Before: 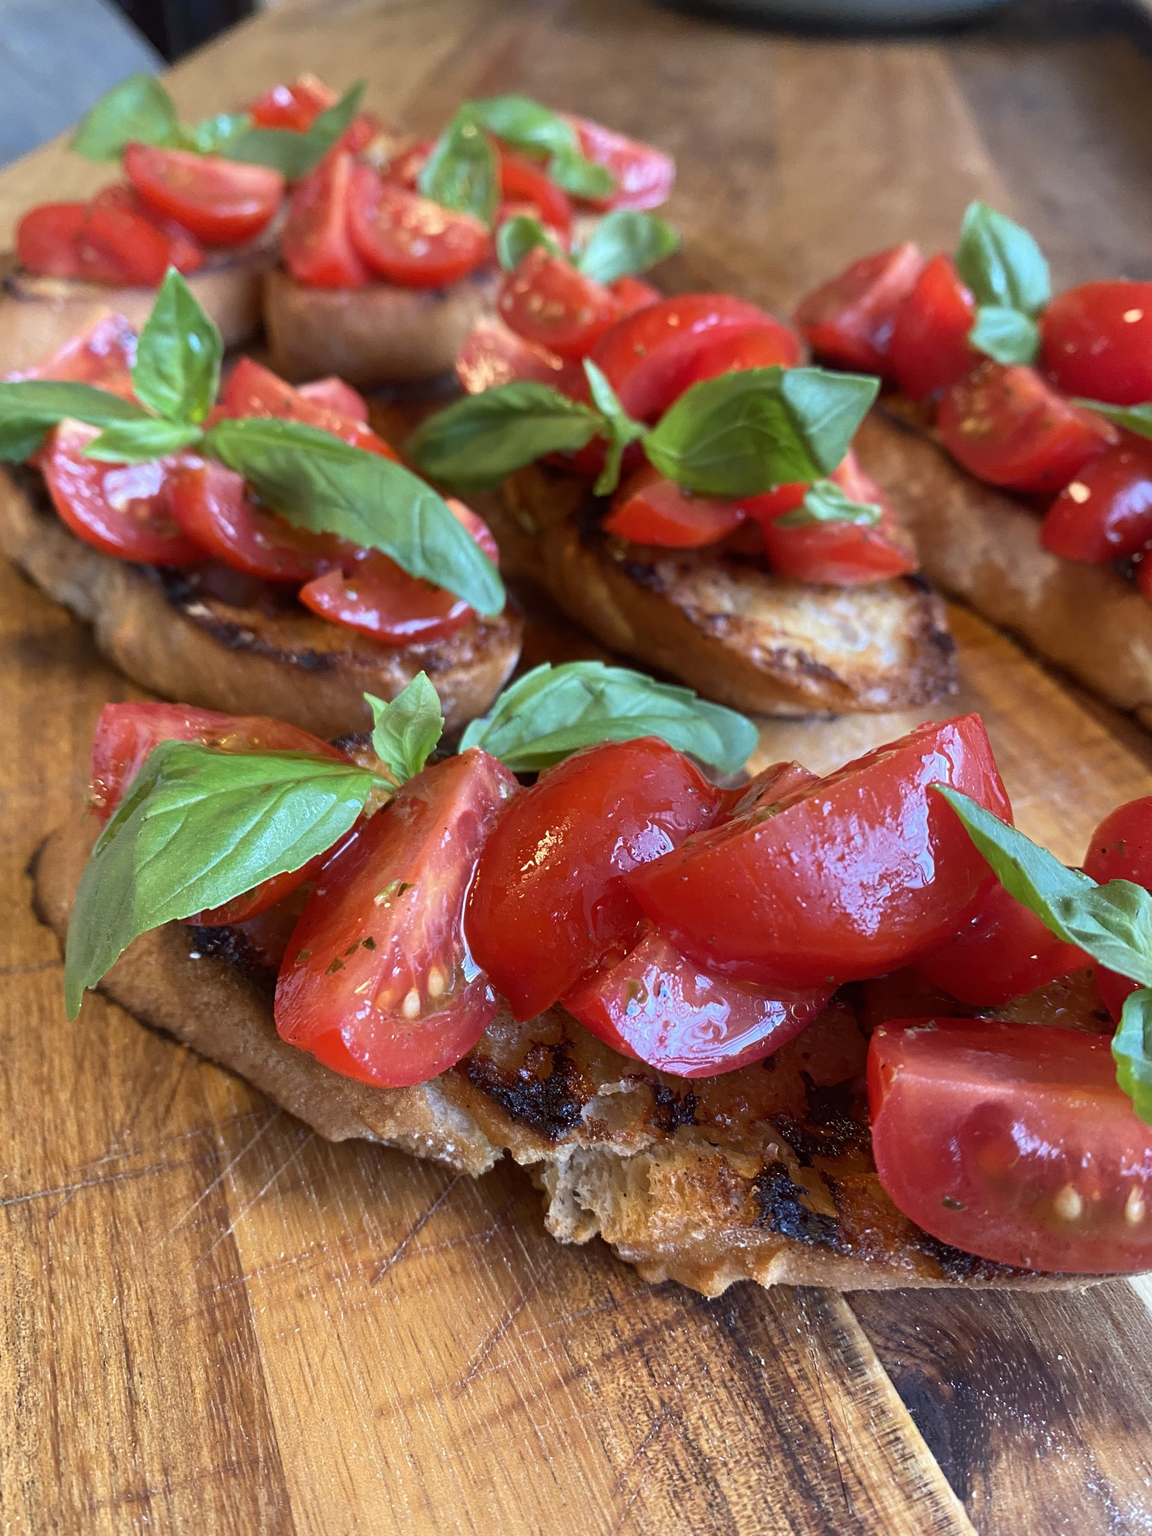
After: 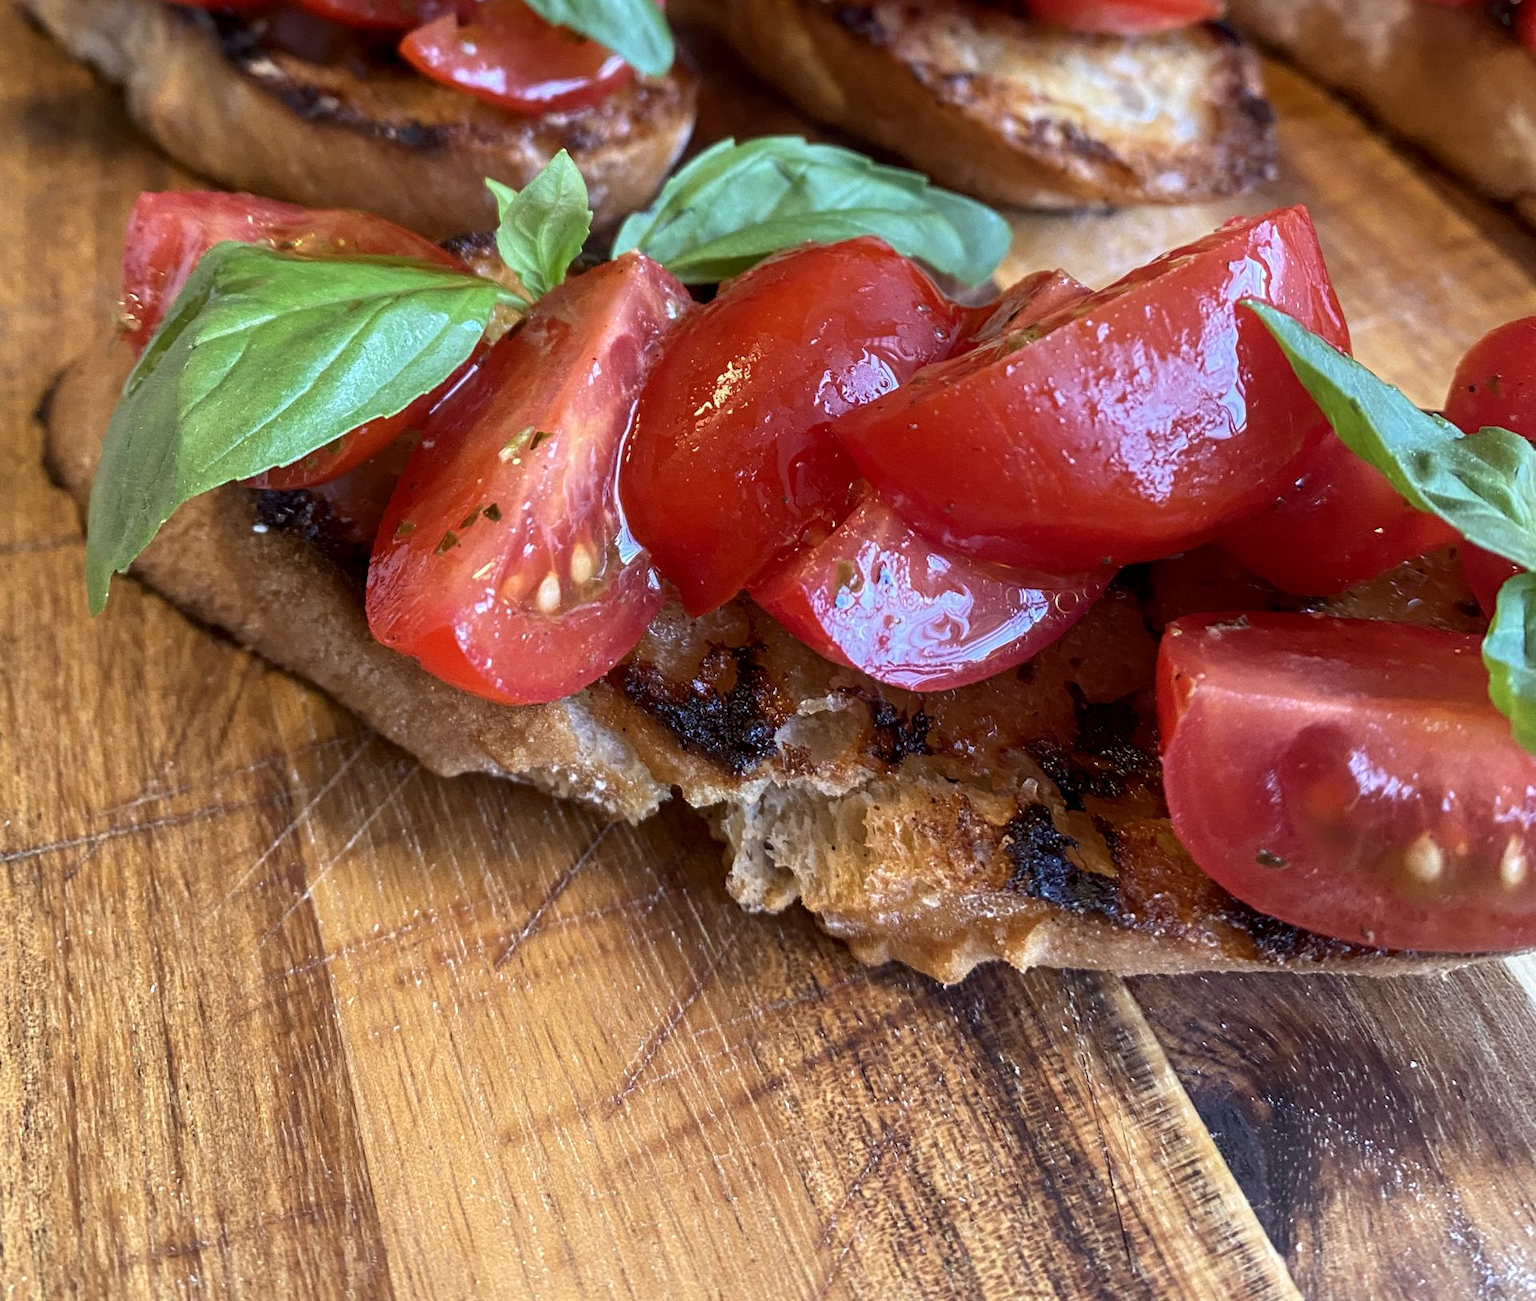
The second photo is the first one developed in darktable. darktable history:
local contrast: on, module defaults
crop and rotate: top 36.435%
